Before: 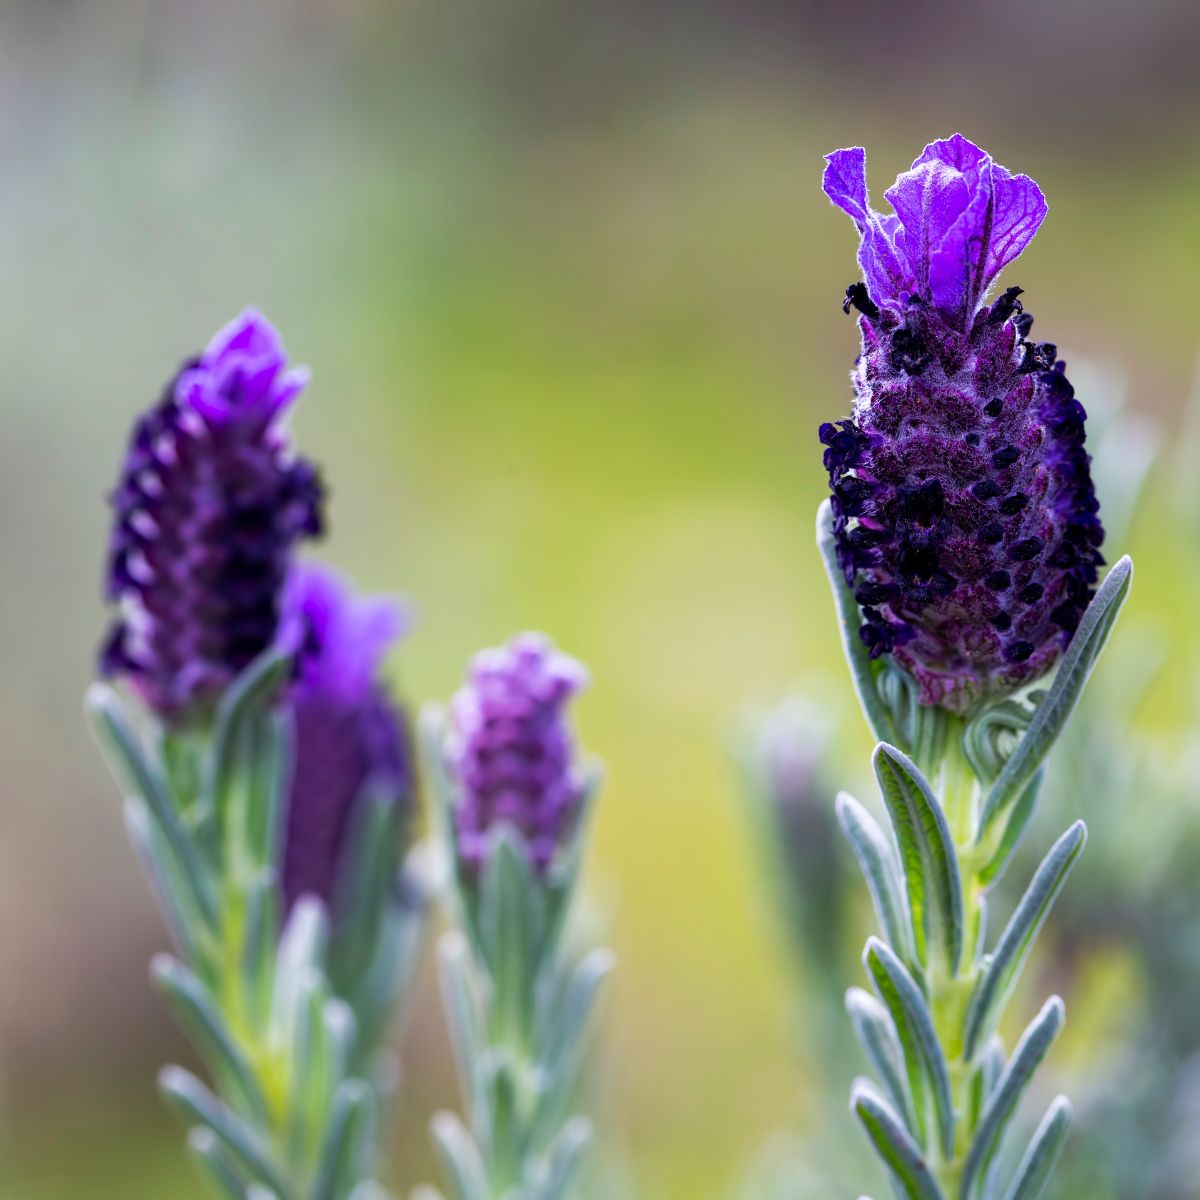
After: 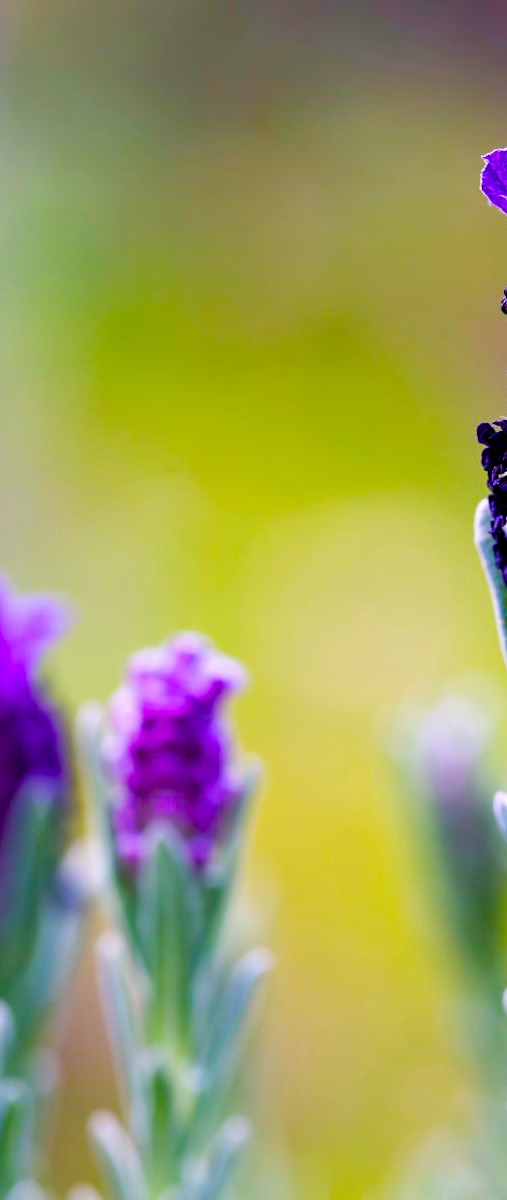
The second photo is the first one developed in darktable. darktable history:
local contrast: mode bilateral grid, contrast 100, coarseness 99, detail 89%, midtone range 0.2
levels: mode automatic, levels [0.029, 0.545, 0.971]
color balance rgb: highlights gain › chroma 1.541%, highlights gain › hue 310.29°, perceptual saturation grading › global saturation 20%, perceptual saturation grading › highlights -25.782%, perceptual saturation grading › shadows 49.64%, global vibrance 41.808%
crop: left 28.58%, right 29.165%
exposure: black level correction 0.002, compensate highlight preservation false
color zones: curves: ch1 [(0, 0.513) (0.143, 0.524) (0.286, 0.511) (0.429, 0.506) (0.571, 0.503) (0.714, 0.503) (0.857, 0.508) (1, 0.513)]
